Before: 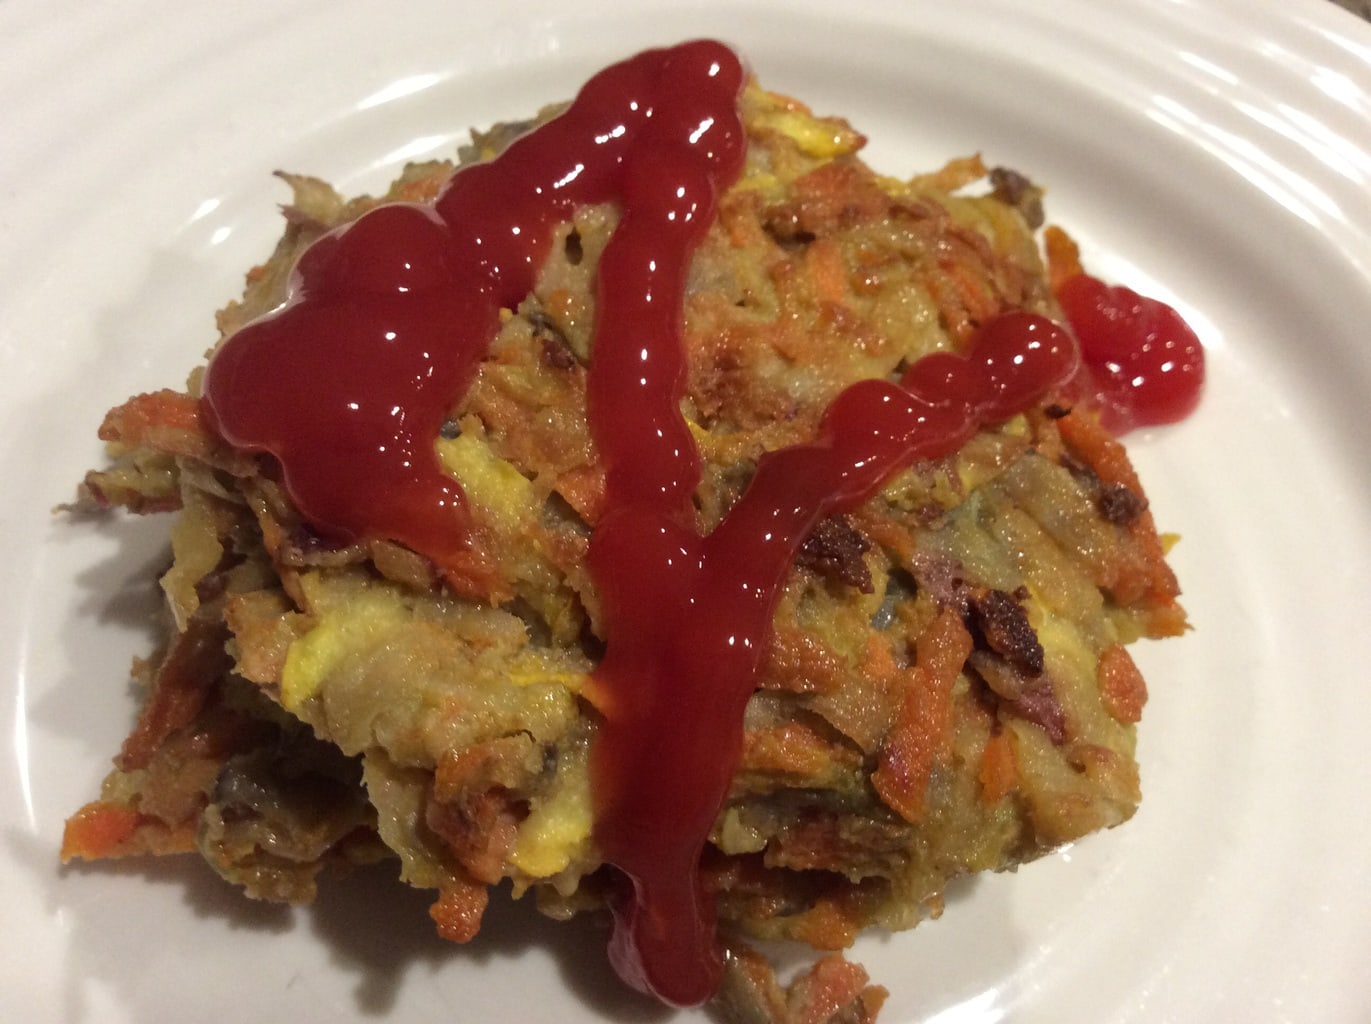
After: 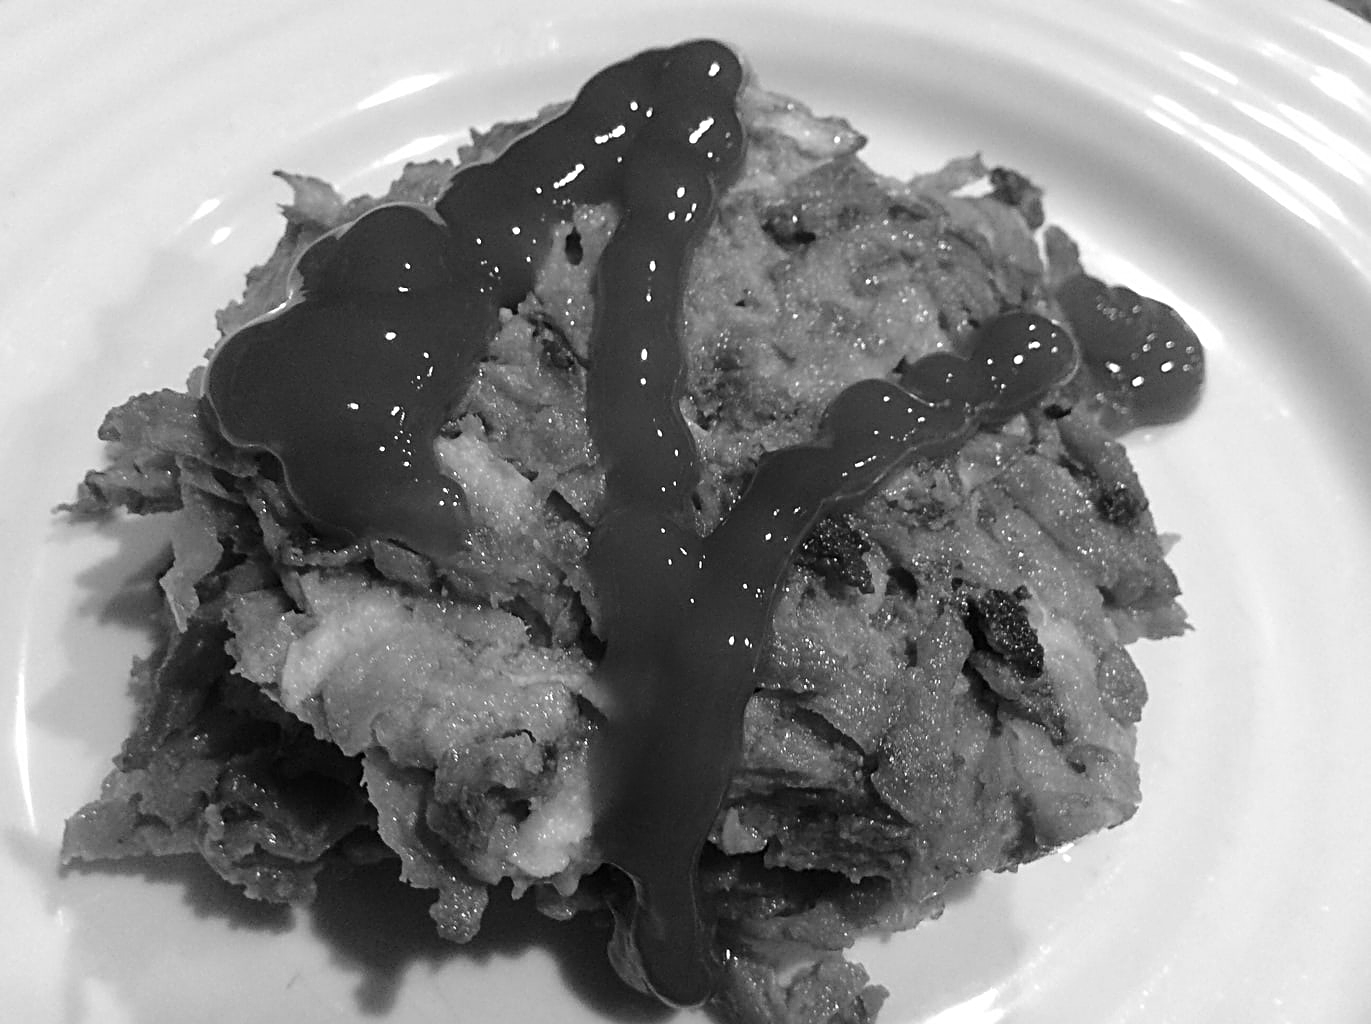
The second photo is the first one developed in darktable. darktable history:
sharpen: radius 2.806, amount 0.721
tone curve: curves: ch0 [(0, 0) (0.08, 0.056) (0.4, 0.4) (0.6, 0.612) (0.92, 0.924) (1, 1)], color space Lab, linked channels, preserve colors none
color zones: curves: ch1 [(0, -0.014) (0.143, -0.013) (0.286, -0.013) (0.429, -0.016) (0.571, -0.019) (0.714, -0.015) (0.857, 0.002) (1, -0.014)]
